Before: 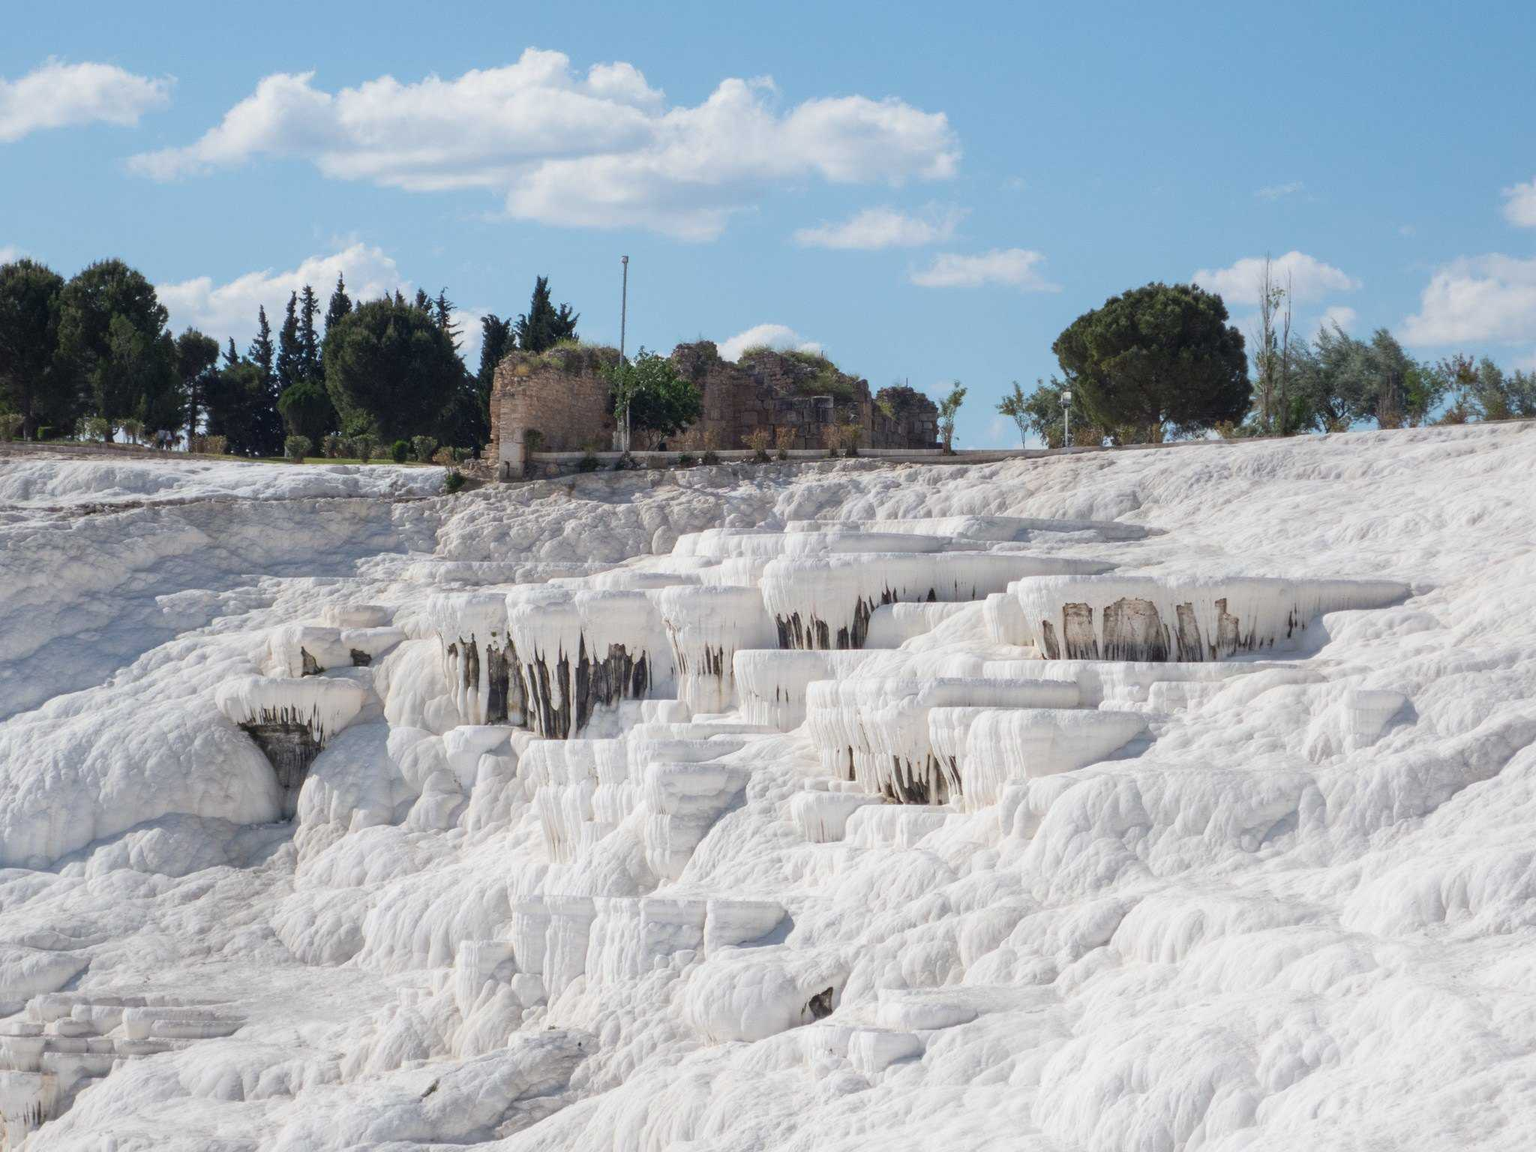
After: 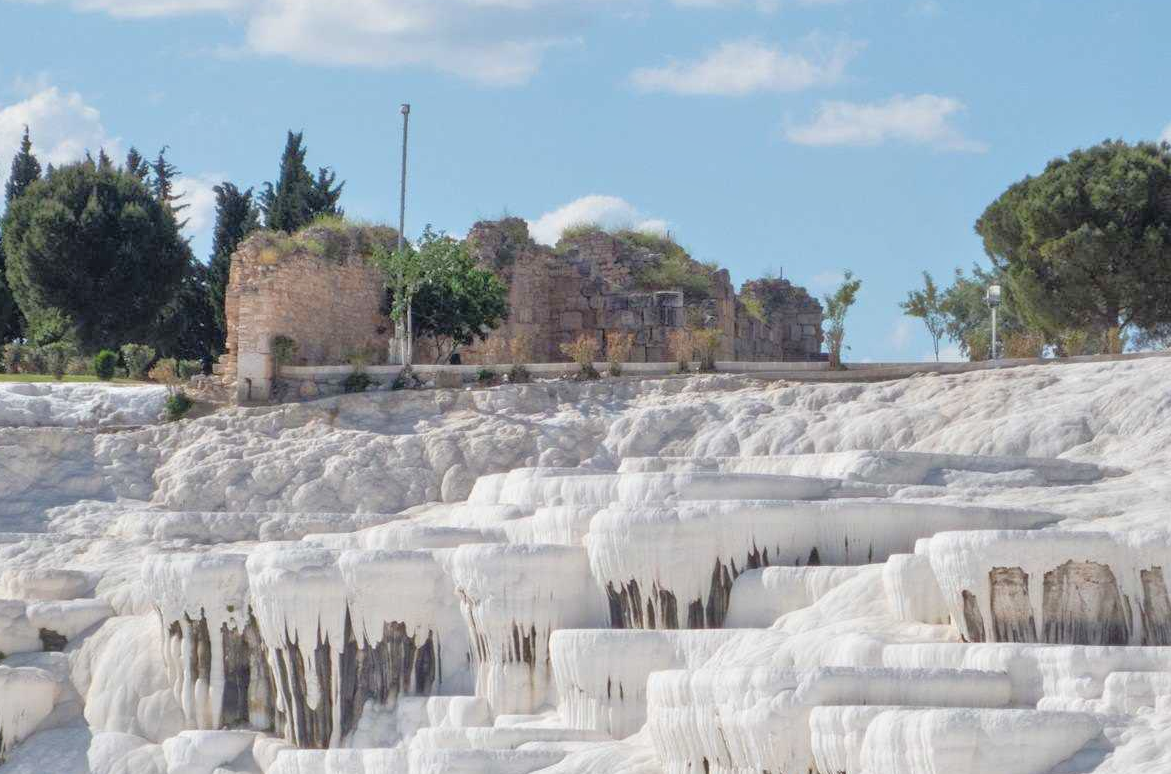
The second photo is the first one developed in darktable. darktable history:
crop: left 20.932%, top 15.471%, right 21.848%, bottom 34.081%
tone equalizer: -7 EV 0.15 EV, -6 EV 0.6 EV, -5 EV 1.15 EV, -4 EV 1.33 EV, -3 EV 1.15 EV, -2 EV 0.6 EV, -1 EV 0.15 EV, mask exposure compensation -0.5 EV
